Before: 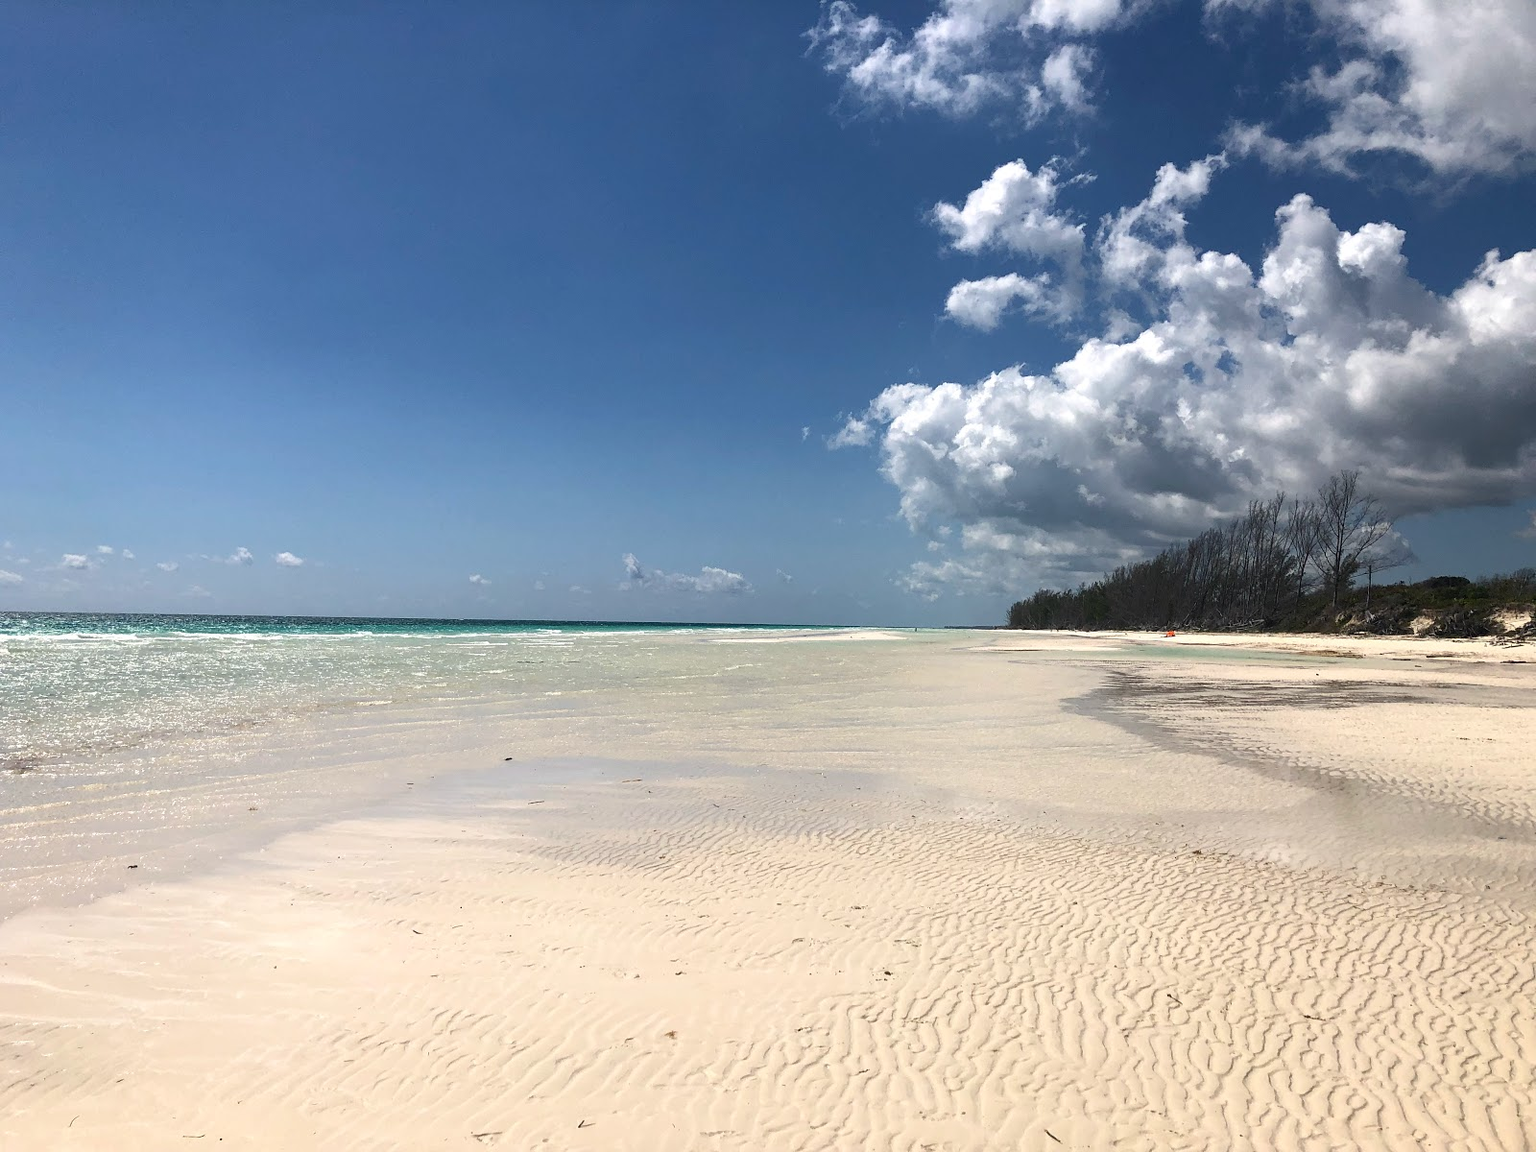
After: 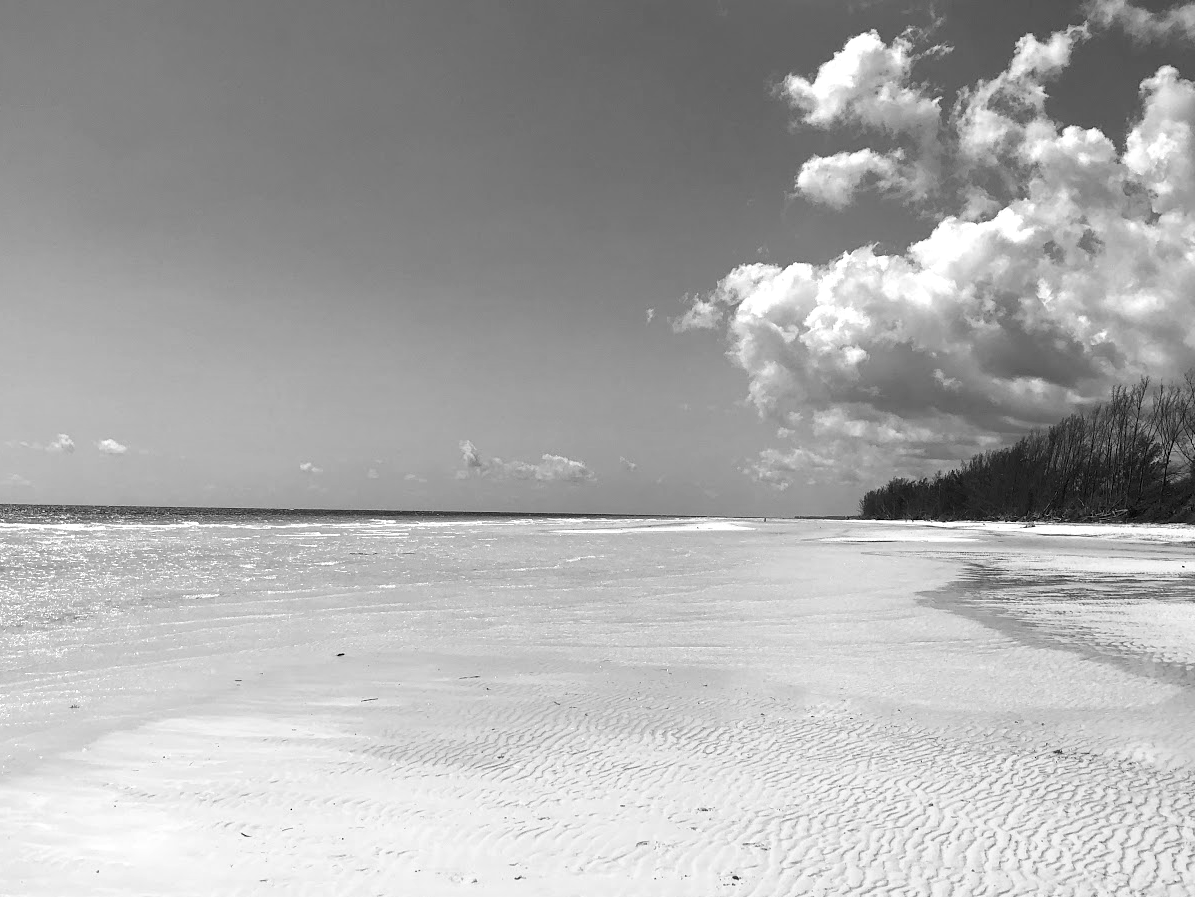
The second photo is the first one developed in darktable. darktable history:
exposure: exposure 0.236 EV, compensate highlight preservation false
color calibration: output gray [0.22, 0.42, 0.37, 0], gray › normalize channels true, illuminant same as pipeline (D50), adaptation XYZ, x 0.346, y 0.359, gamut compression 0
levels: levels [0.026, 0.507, 0.987]
crop and rotate: left 11.831%, top 11.346%, right 13.429%, bottom 13.899%
